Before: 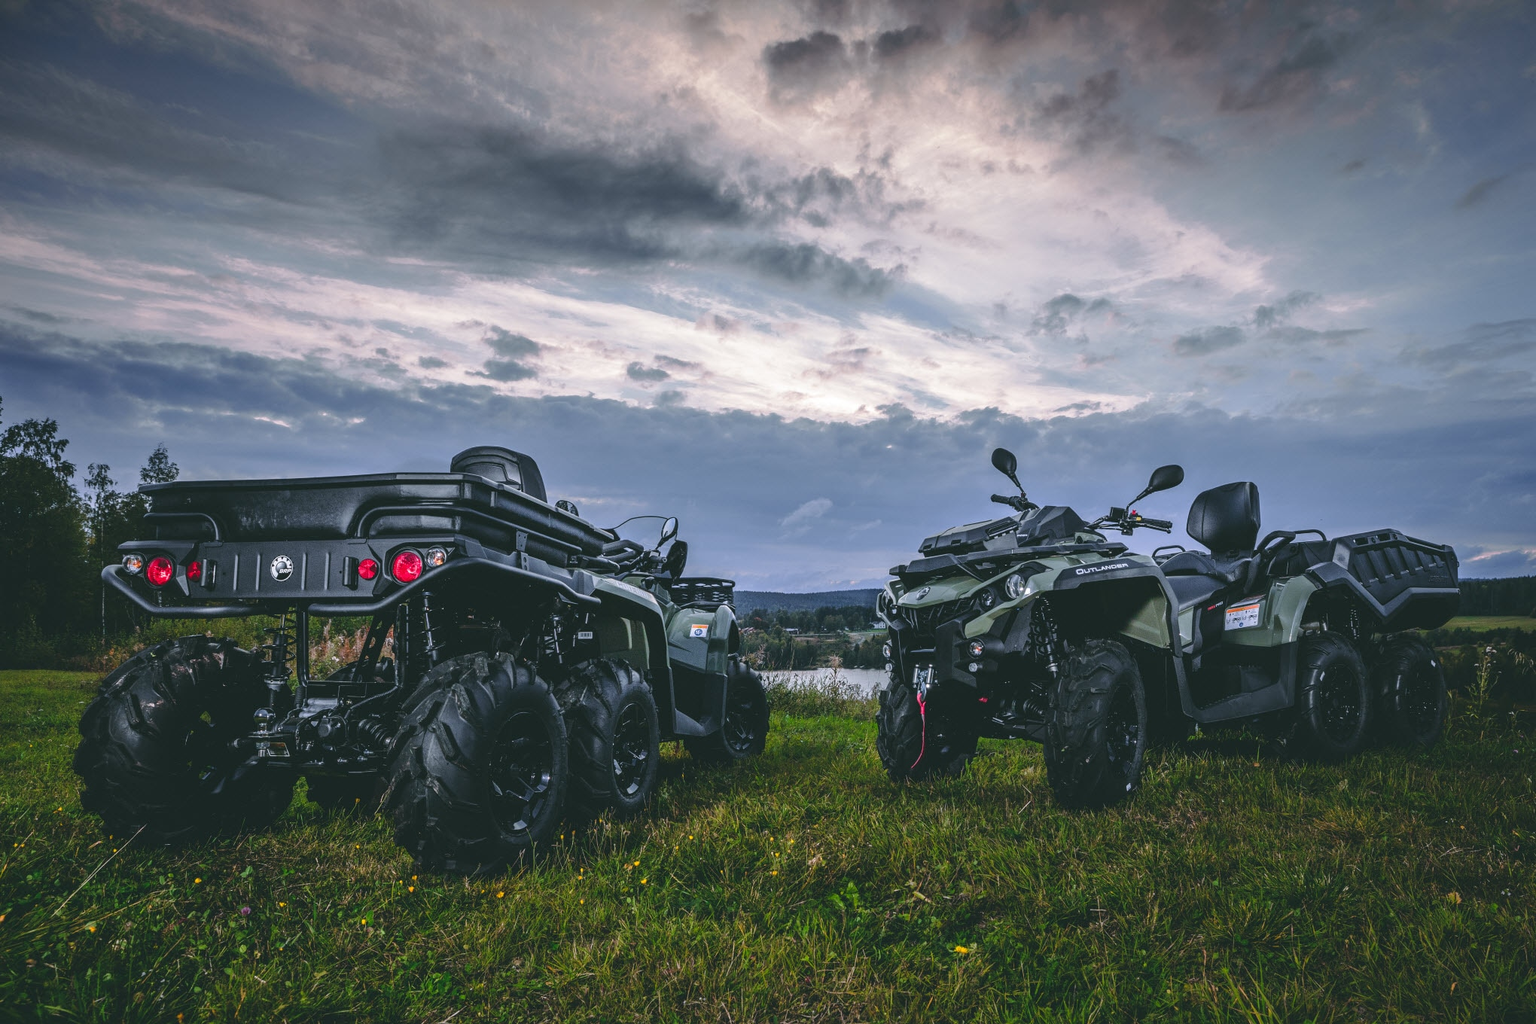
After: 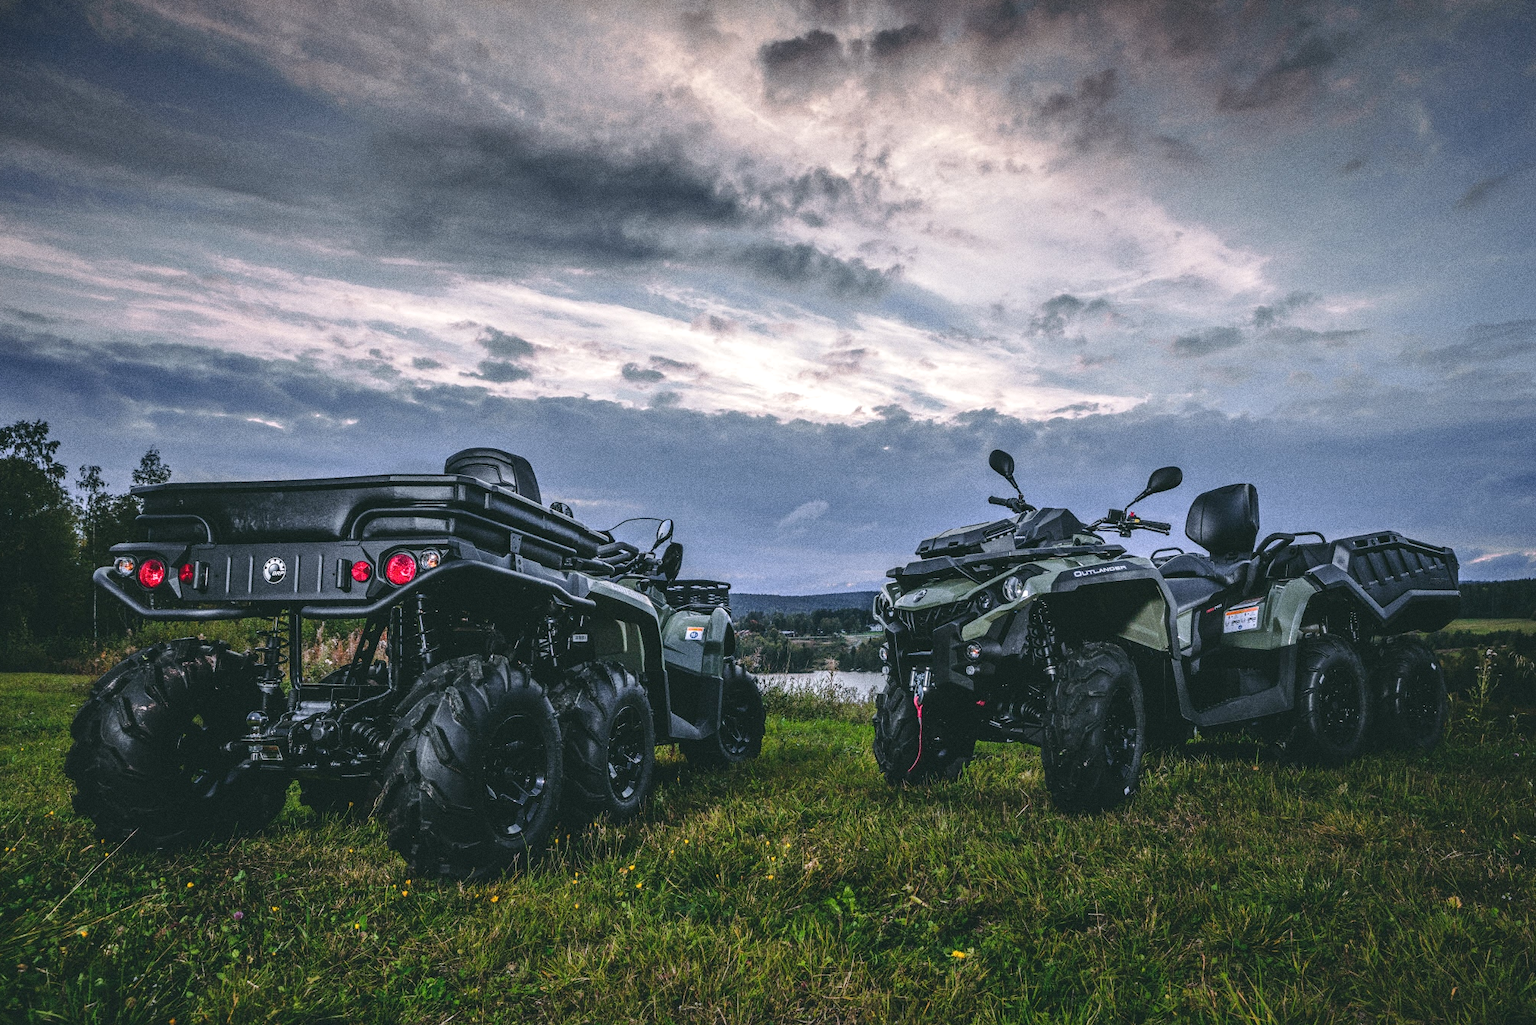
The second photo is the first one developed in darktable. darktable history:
grain: coarseness 0.09 ISO, strength 40%
crop and rotate: left 0.614%, top 0.179%, bottom 0.309%
local contrast: detail 130%
